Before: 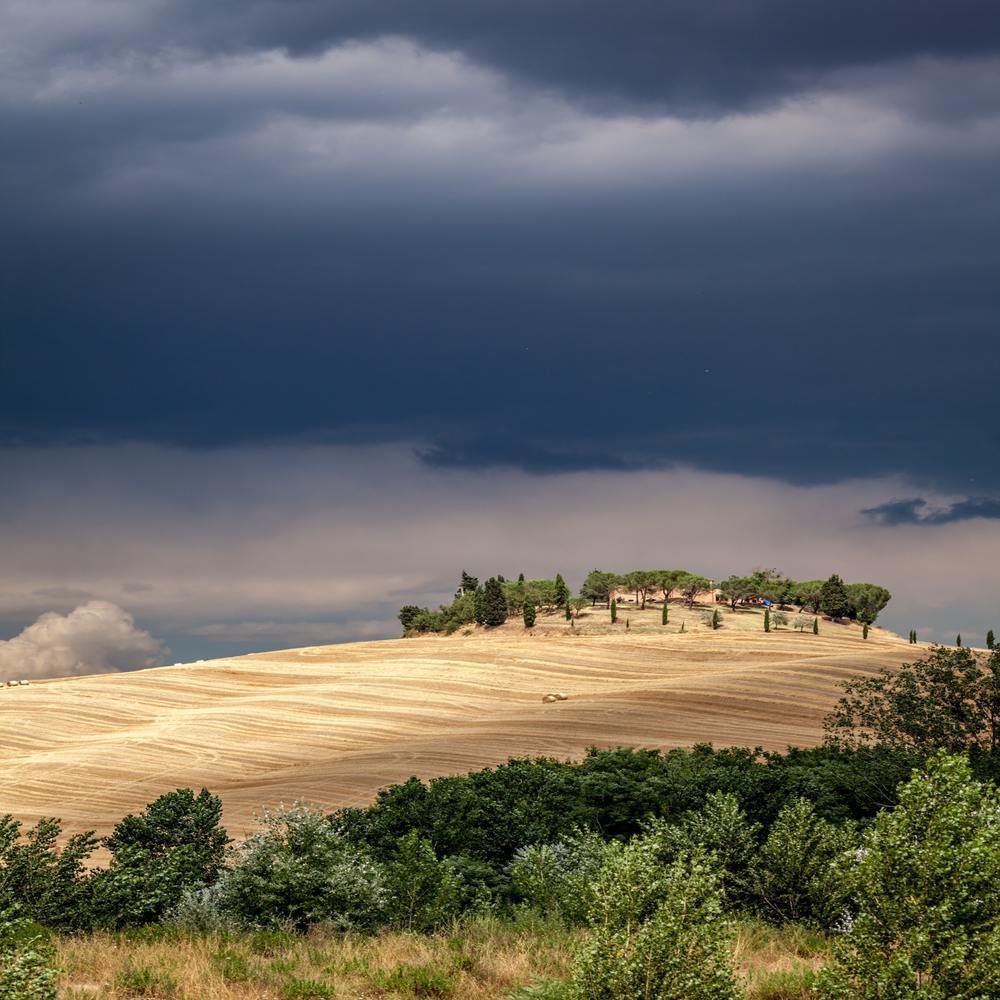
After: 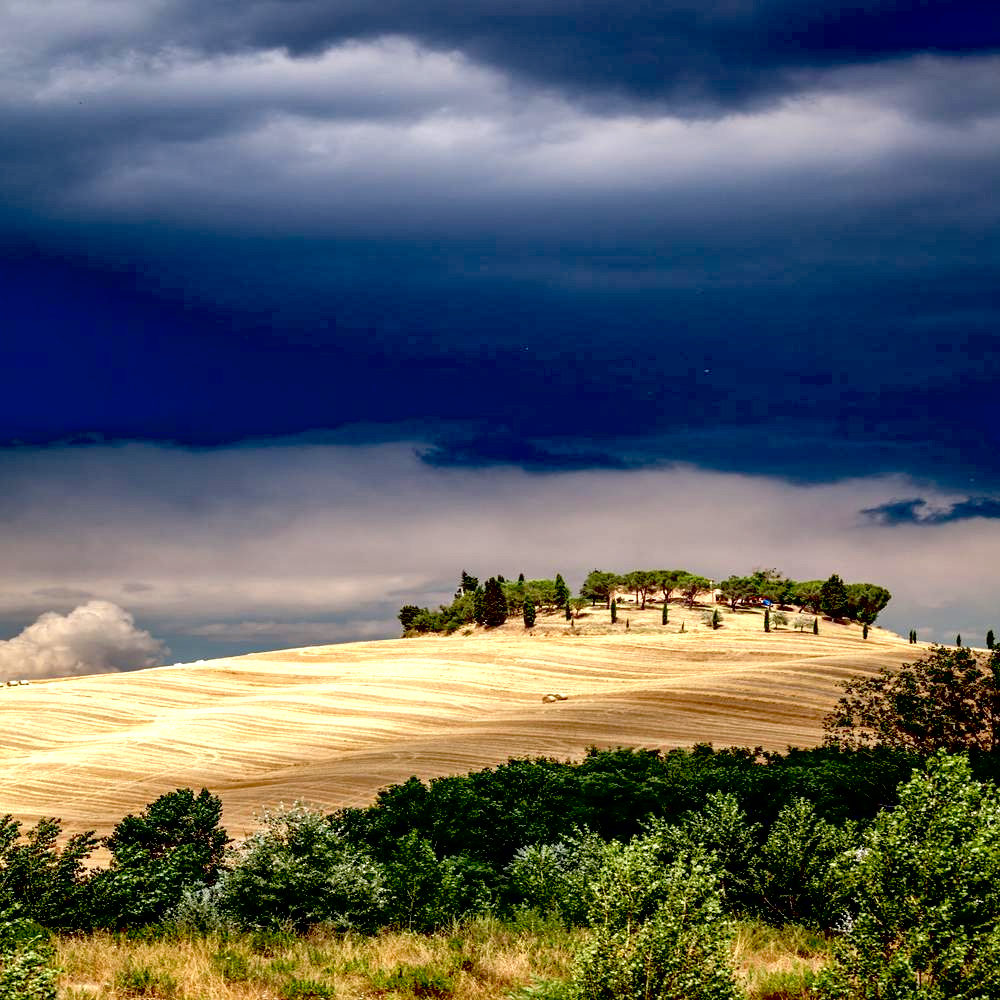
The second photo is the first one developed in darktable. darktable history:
local contrast: mode bilateral grid, contrast 20, coarseness 50, detail 143%, midtone range 0.2
exposure: black level correction 0.042, exposure 0.5 EV, compensate exposure bias true, compensate highlight preservation false
